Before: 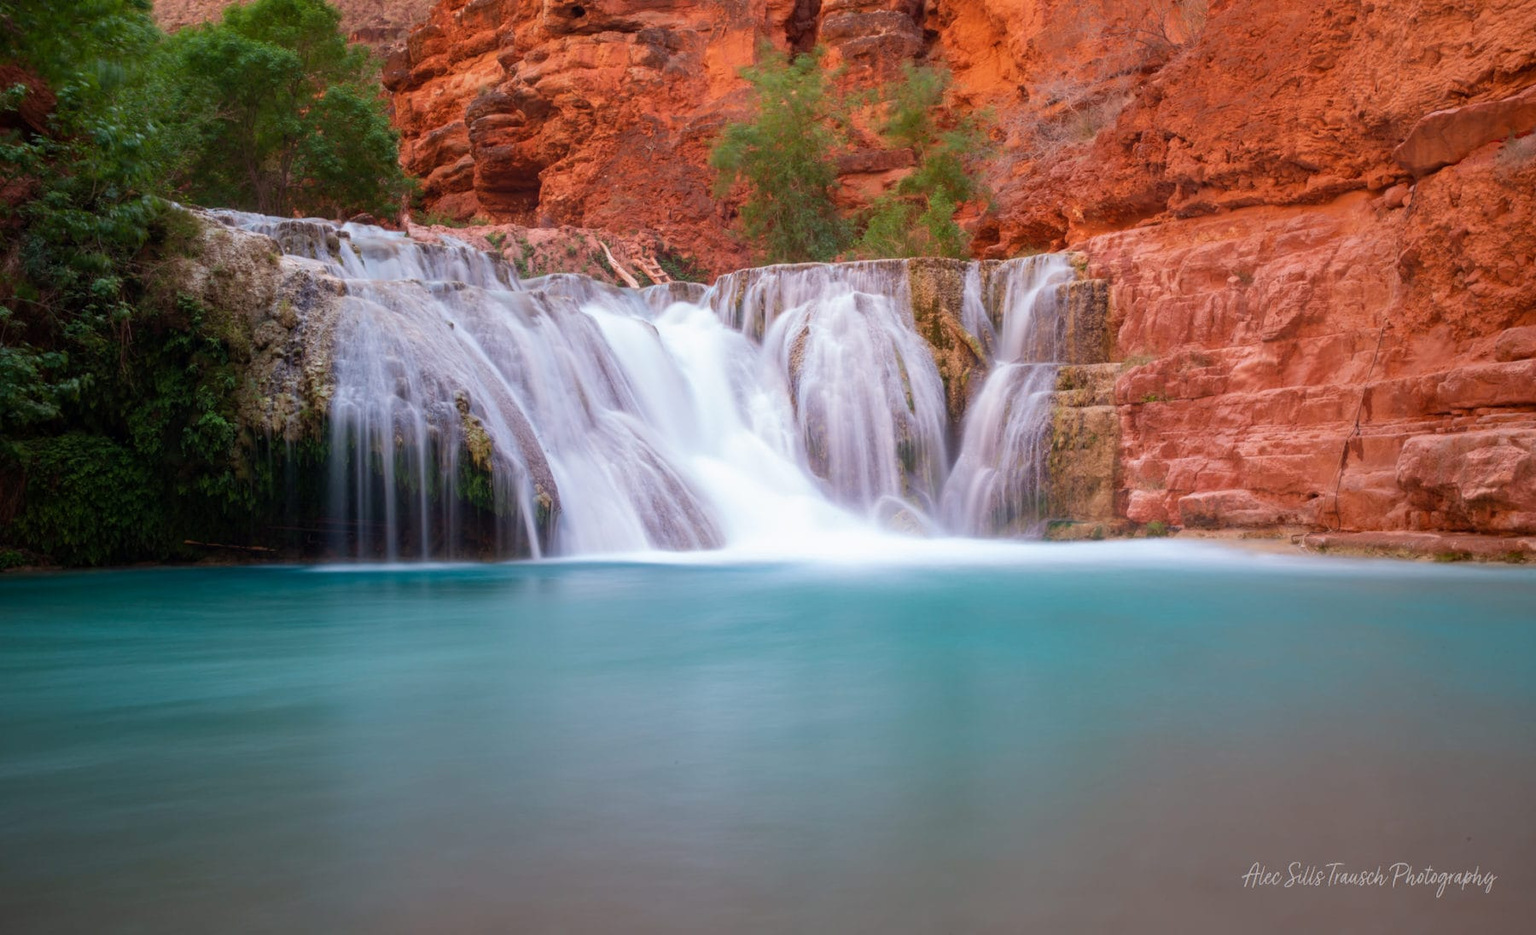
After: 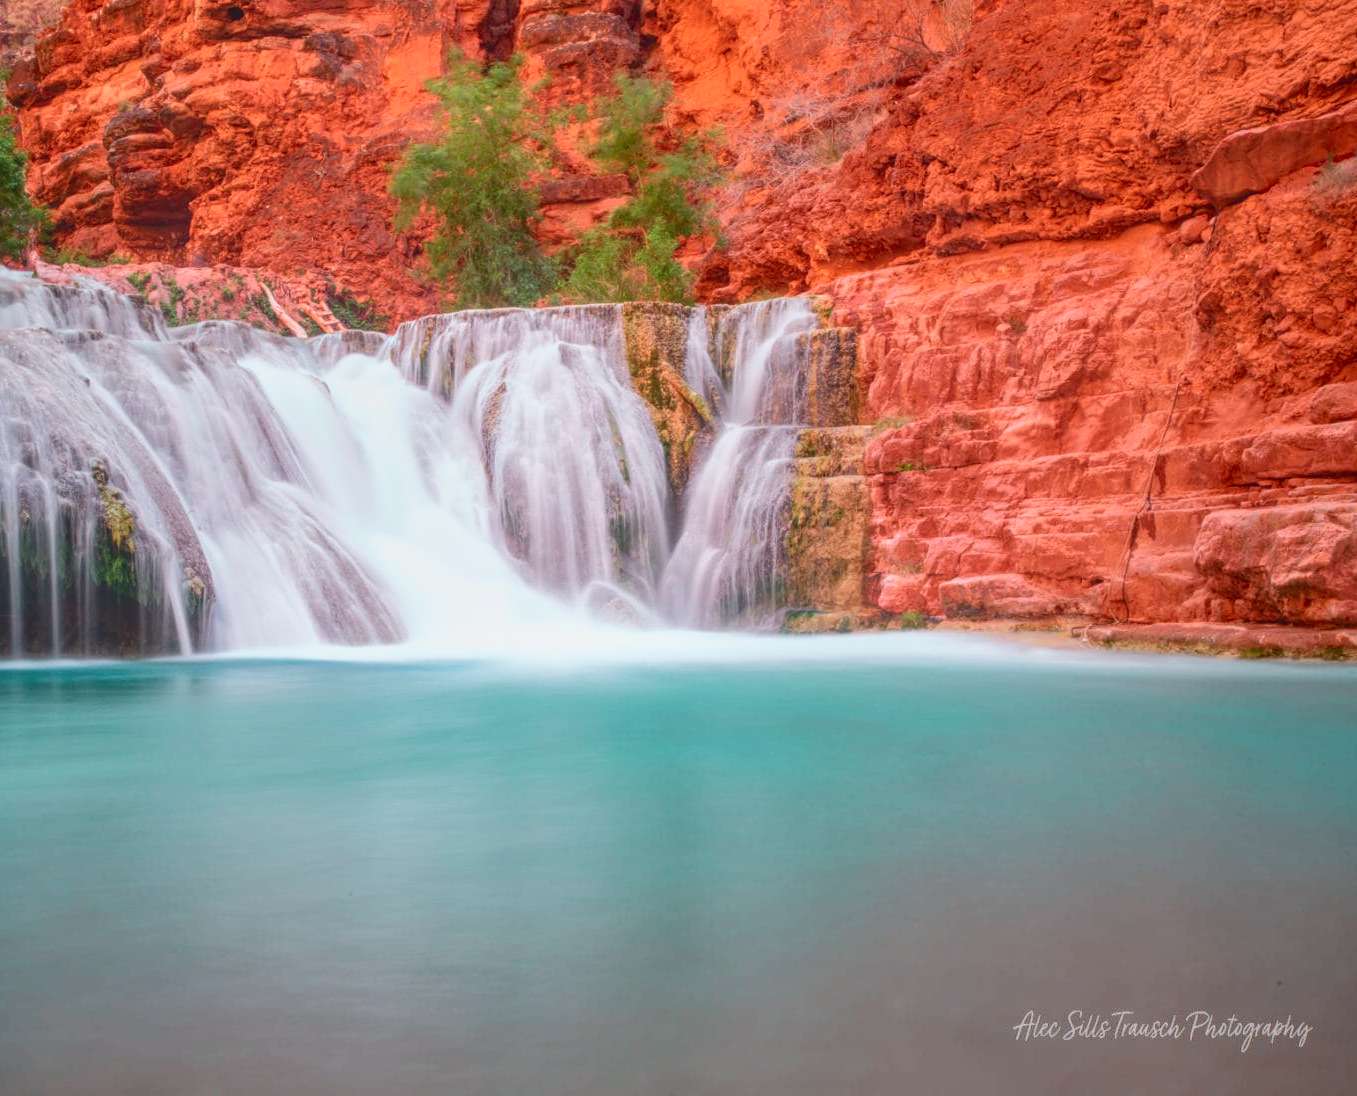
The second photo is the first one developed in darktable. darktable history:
crop and rotate: left 24.6%
local contrast: highlights 73%, shadows 15%, midtone range 0.197
tone curve: curves: ch0 [(0, 0) (0.035, 0.011) (0.133, 0.076) (0.285, 0.265) (0.491, 0.541) (0.617, 0.693) (0.704, 0.77) (0.794, 0.865) (0.895, 0.938) (1, 0.976)]; ch1 [(0, 0) (0.318, 0.278) (0.444, 0.427) (0.502, 0.497) (0.543, 0.547) (0.601, 0.641) (0.746, 0.764) (1, 1)]; ch2 [(0, 0) (0.316, 0.292) (0.381, 0.37) (0.423, 0.448) (0.476, 0.482) (0.502, 0.5) (0.543, 0.547) (0.587, 0.613) (0.642, 0.672) (0.704, 0.727) (0.865, 0.827) (1, 0.951)], color space Lab, independent channels, preserve colors none
